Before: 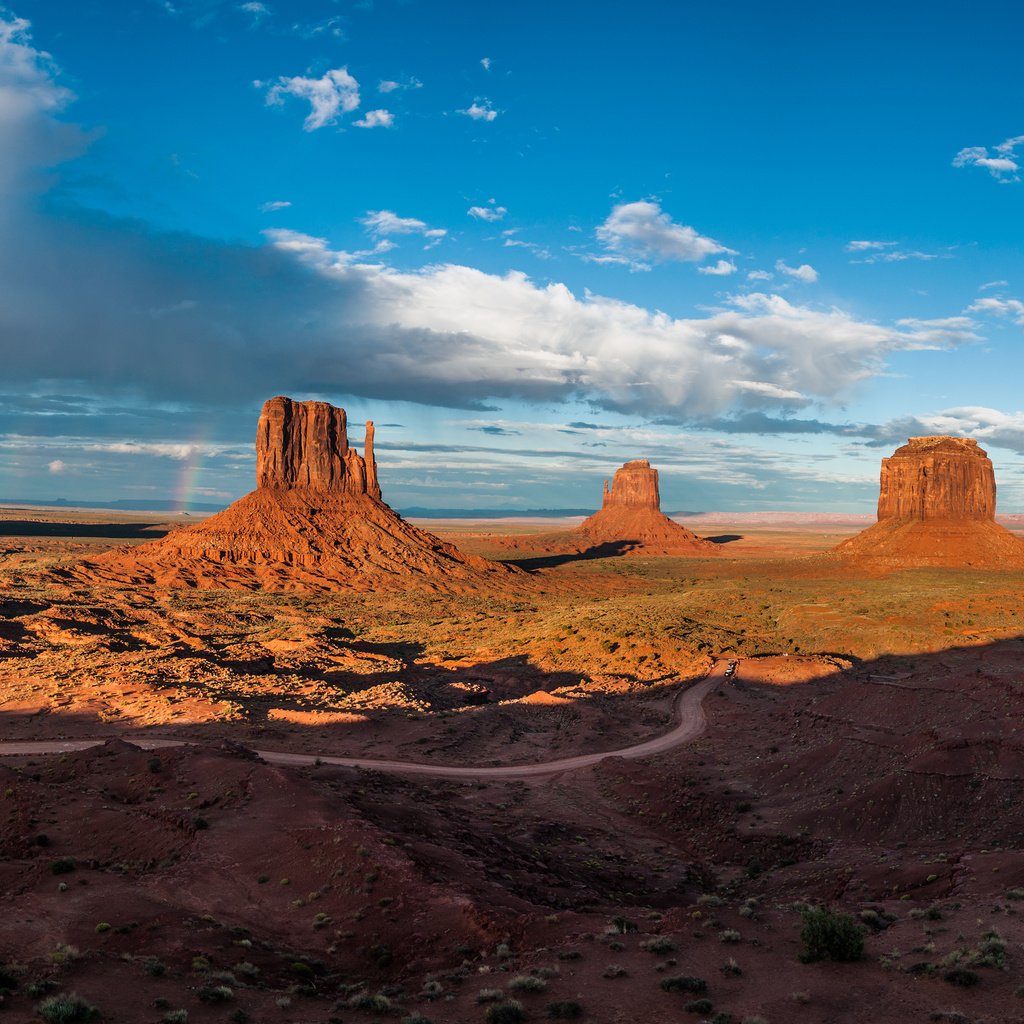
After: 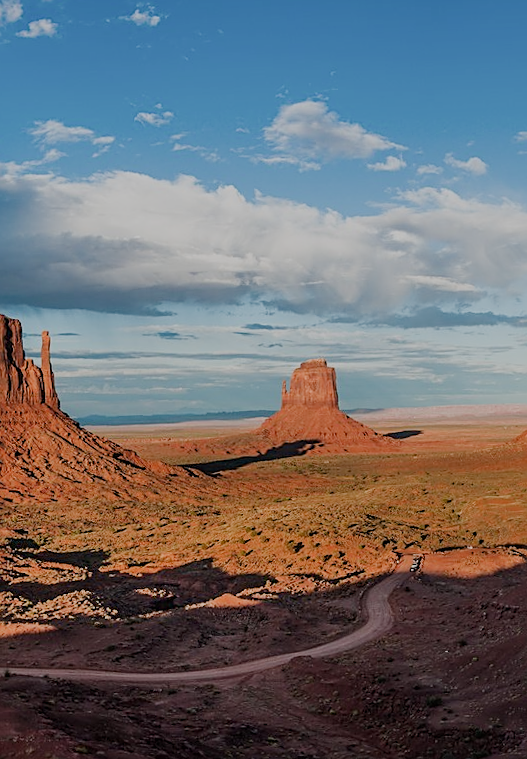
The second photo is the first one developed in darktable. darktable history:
sigmoid: contrast 1.05, skew -0.15
rotate and perspective: rotation -2.29°, automatic cropping off
sharpen: on, module defaults
crop: left 32.075%, top 10.976%, right 18.355%, bottom 17.596%
tone equalizer: on, module defaults
